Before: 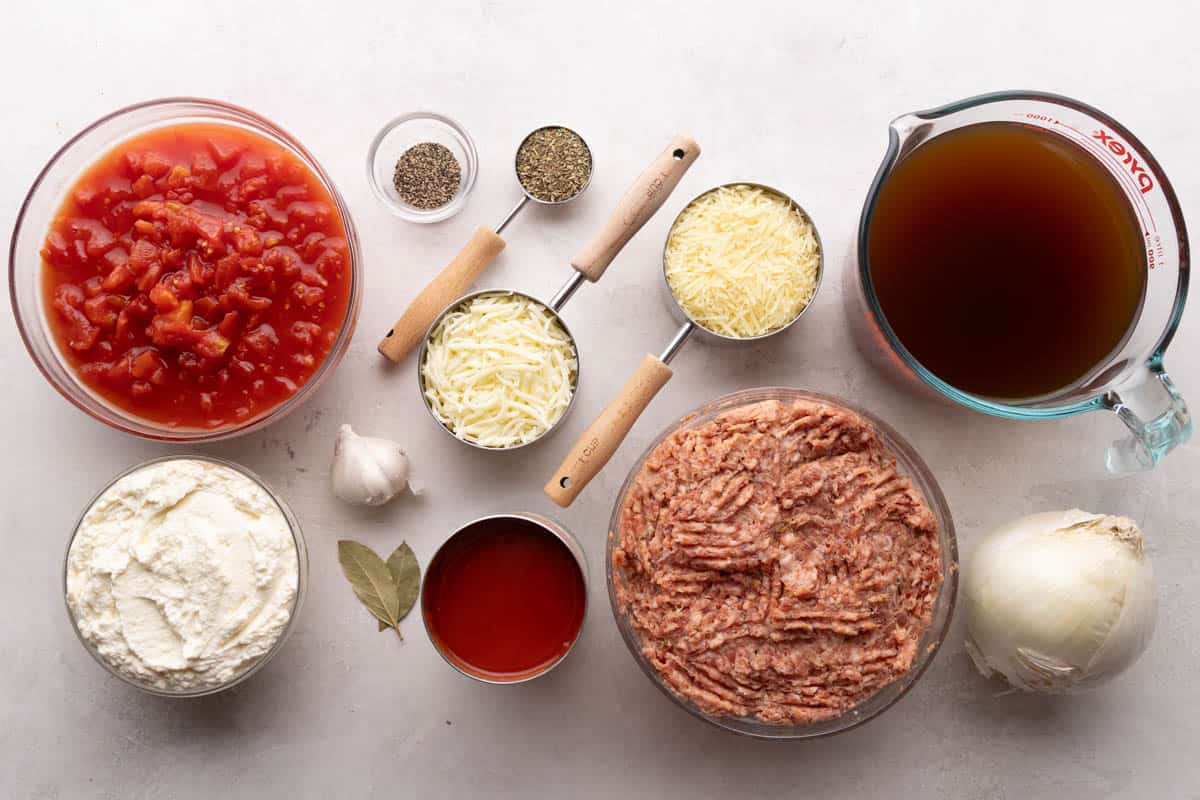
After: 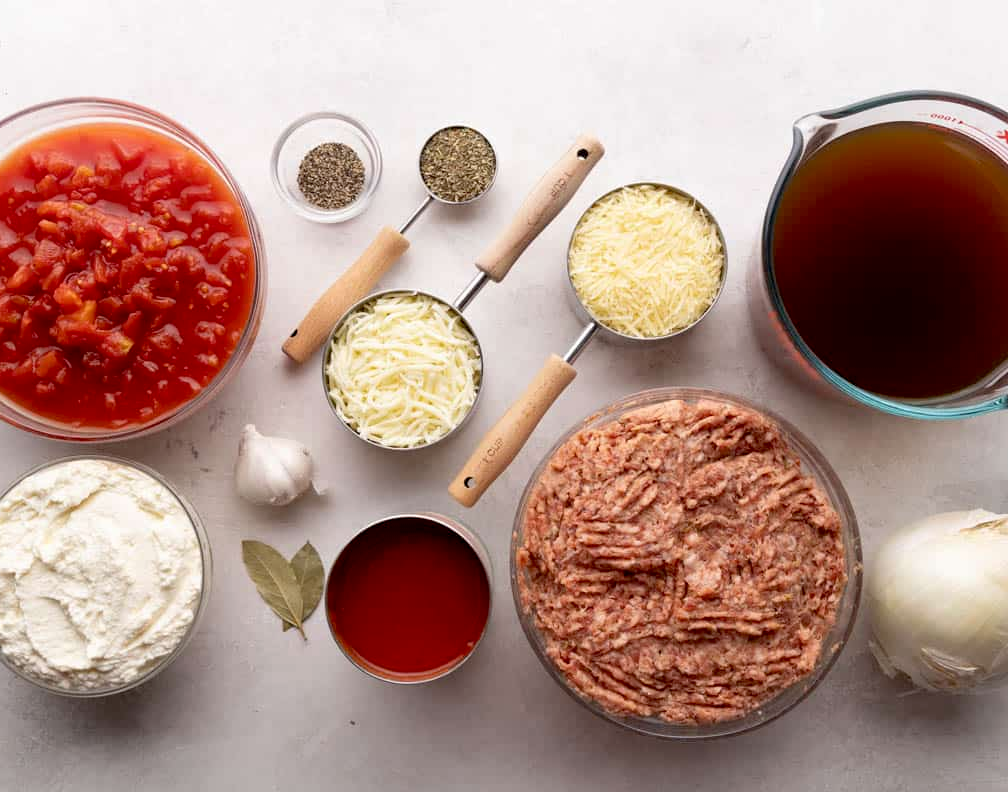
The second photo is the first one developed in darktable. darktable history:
crop: left 8.026%, right 7.374%
exposure: black level correction 0.007, compensate highlight preservation false
